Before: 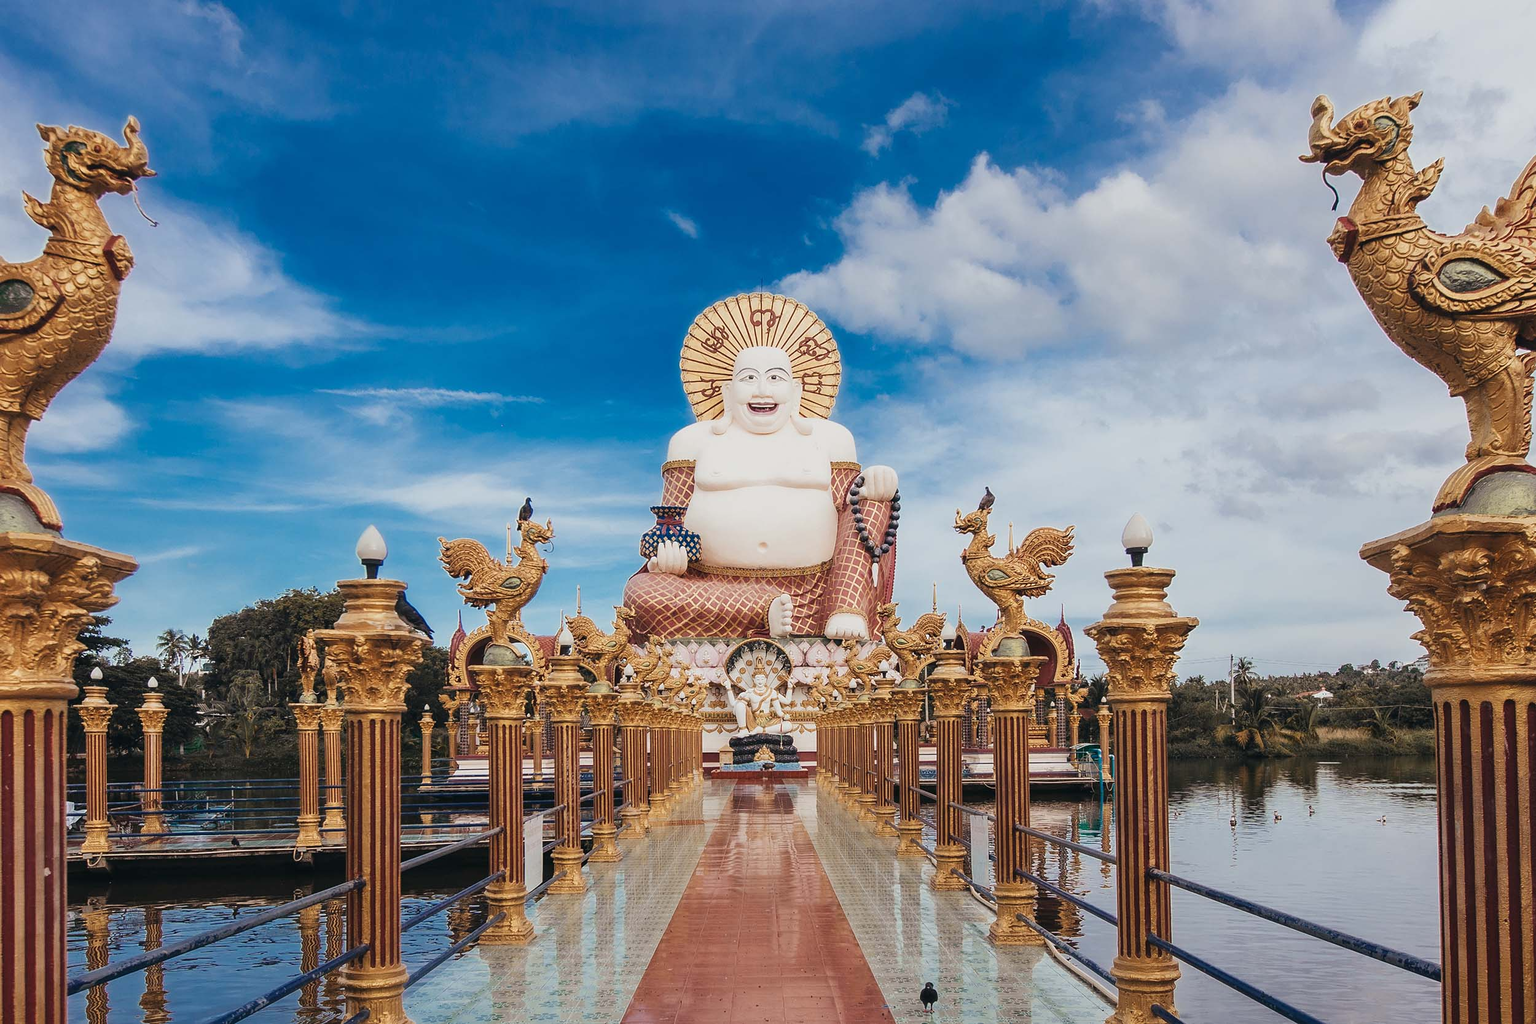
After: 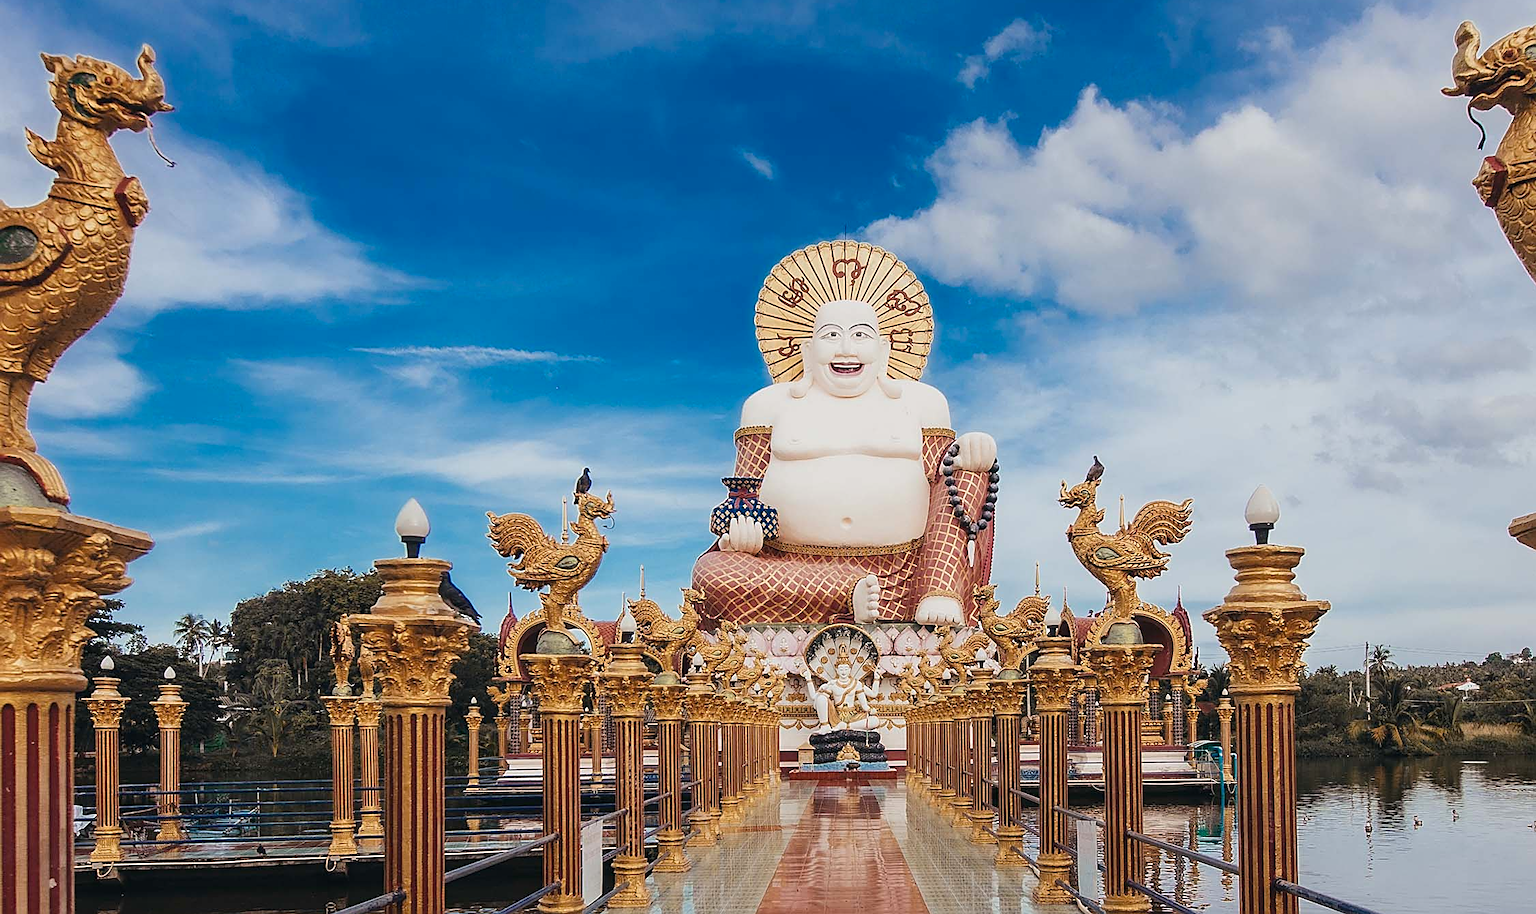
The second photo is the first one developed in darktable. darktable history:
crop: top 7.484%, right 9.871%, bottom 12.013%
sharpen: on, module defaults
color balance rgb: perceptual saturation grading › global saturation 9.841%
